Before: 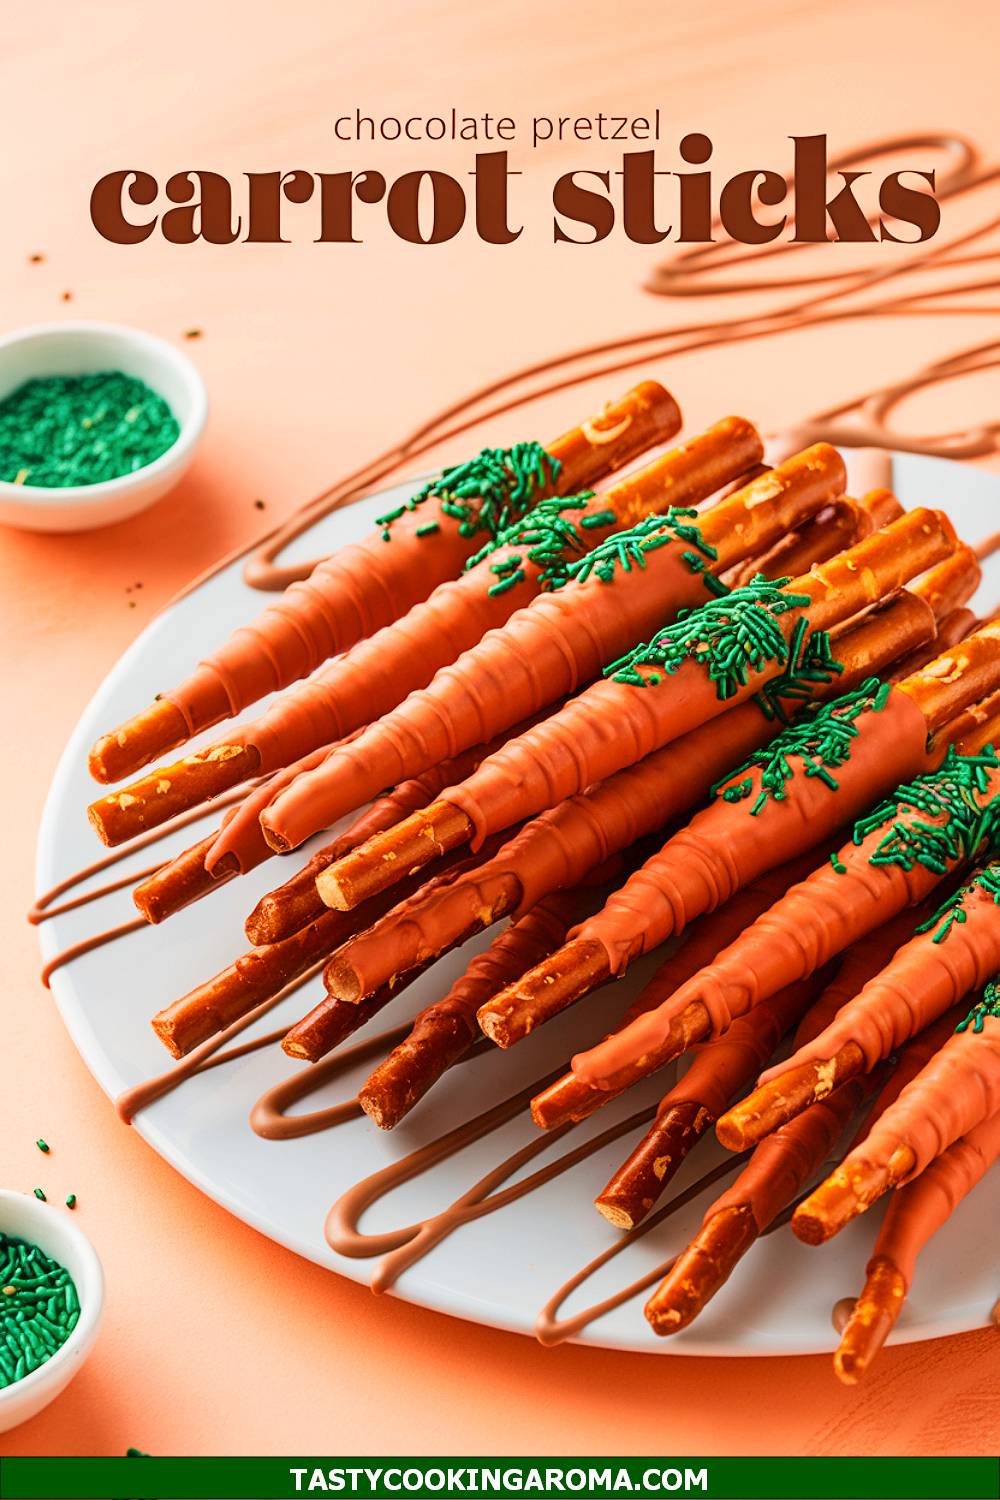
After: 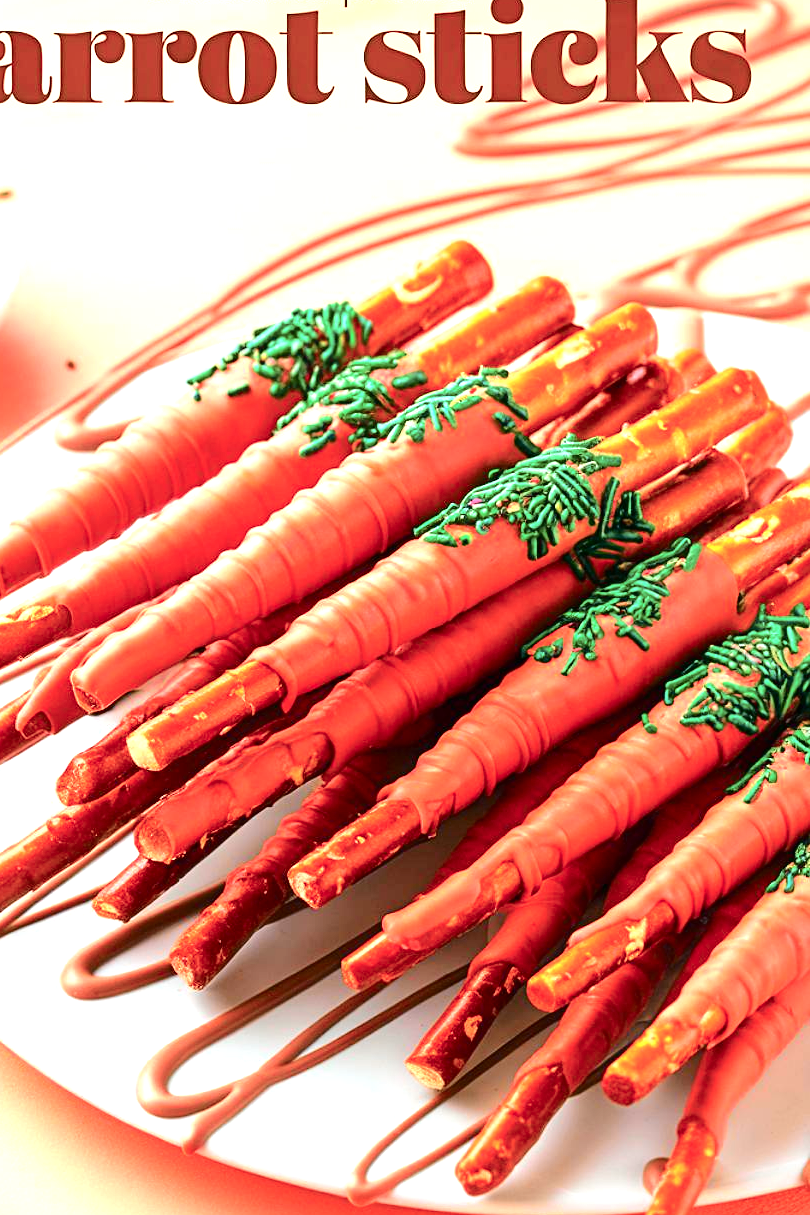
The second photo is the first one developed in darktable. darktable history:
crop: left 18.939%, top 9.389%, right 0%, bottom 9.583%
tone curve: curves: ch0 [(0, 0) (0.081, 0.044) (0.185, 0.145) (0.283, 0.273) (0.405, 0.449) (0.495, 0.554) (0.686, 0.743) (0.826, 0.853) (0.978, 0.988)]; ch1 [(0, 0) (0.147, 0.166) (0.321, 0.362) (0.371, 0.402) (0.423, 0.426) (0.479, 0.472) (0.505, 0.497) (0.521, 0.506) (0.551, 0.546) (0.586, 0.571) (0.625, 0.638) (0.68, 0.715) (1, 1)]; ch2 [(0, 0) (0.346, 0.378) (0.404, 0.427) (0.502, 0.498) (0.531, 0.517) (0.547, 0.526) (0.582, 0.571) (0.629, 0.626) (0.717, 0.678) (1, 1)], color space Lab, independent channels, preserve colors none
exposure: black level correction 0, exposure 0.891 EV, compensate highlight preservation false
